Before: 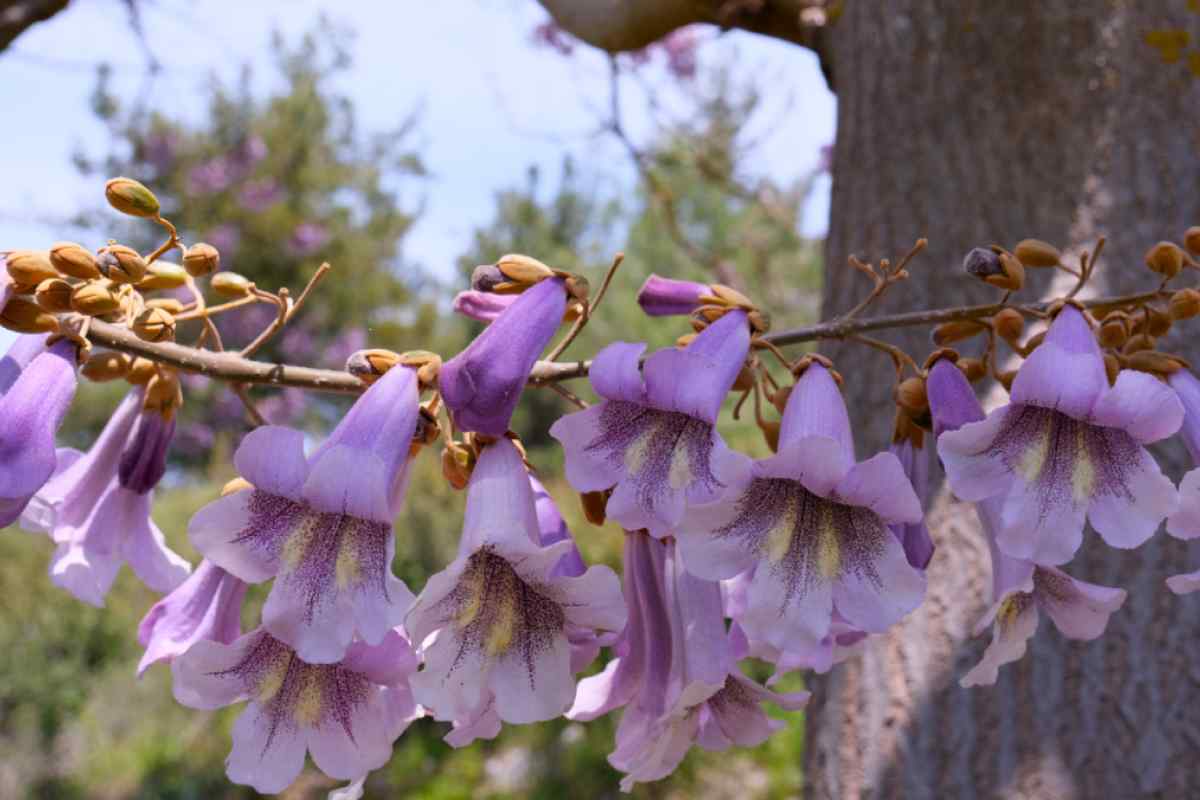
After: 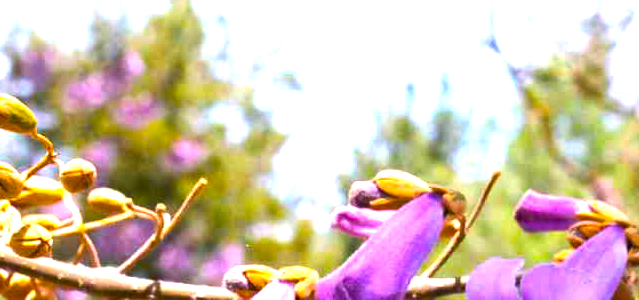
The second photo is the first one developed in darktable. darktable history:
local contrast: mode bilateral grid, contrast 21, coarseness 50, detail 120%, midtone range 0.2
crop: left 10.296%, top 10.6%, right 36.425%, bottom 51.838%
color balance rgb: power › hue 314.86°, global offset › luminance 0.259%, perceptual saturation grading › global saturation 14.936%, perceptual brilliance grading › global brilliance 29.962%, perceptual brilliance grading › highlights 12.511%, perceptual brilliance grading › mid-tones 23.695%, global vibrance 39.9%
